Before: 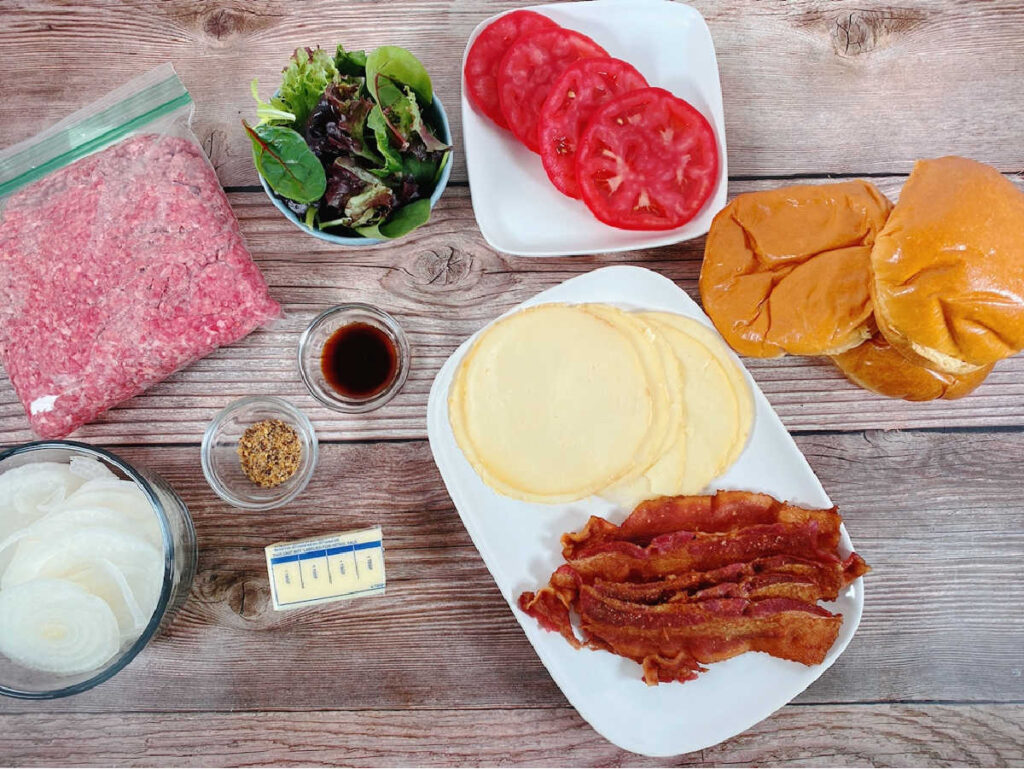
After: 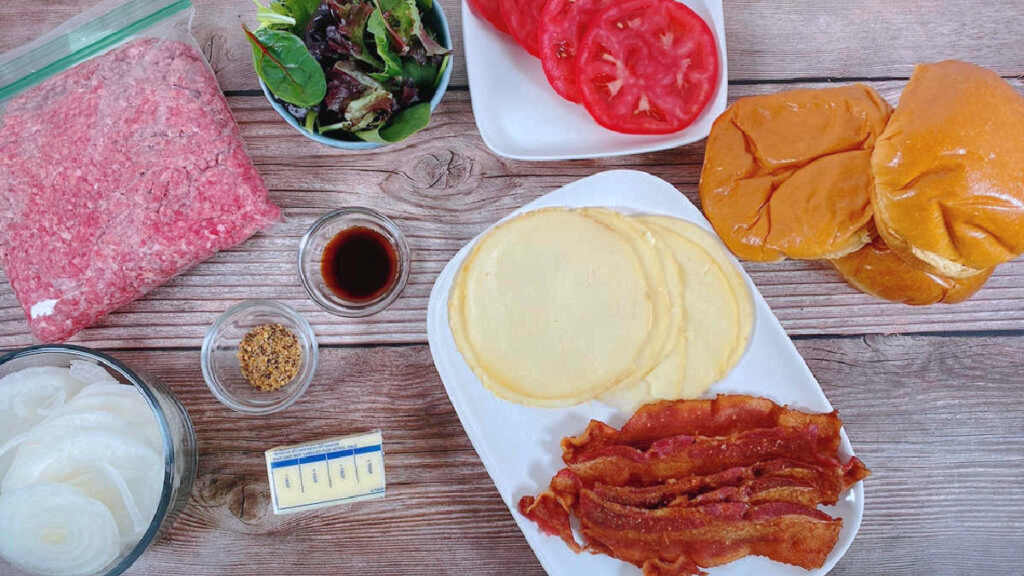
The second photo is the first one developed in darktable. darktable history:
crop and rotate: top 12.5%, bottom 12.5%
color calibration: illuminant as shot in camera, x 0.358, y 0.373, temperature 4628.91 K
shadows and highlights: on, module defaults
